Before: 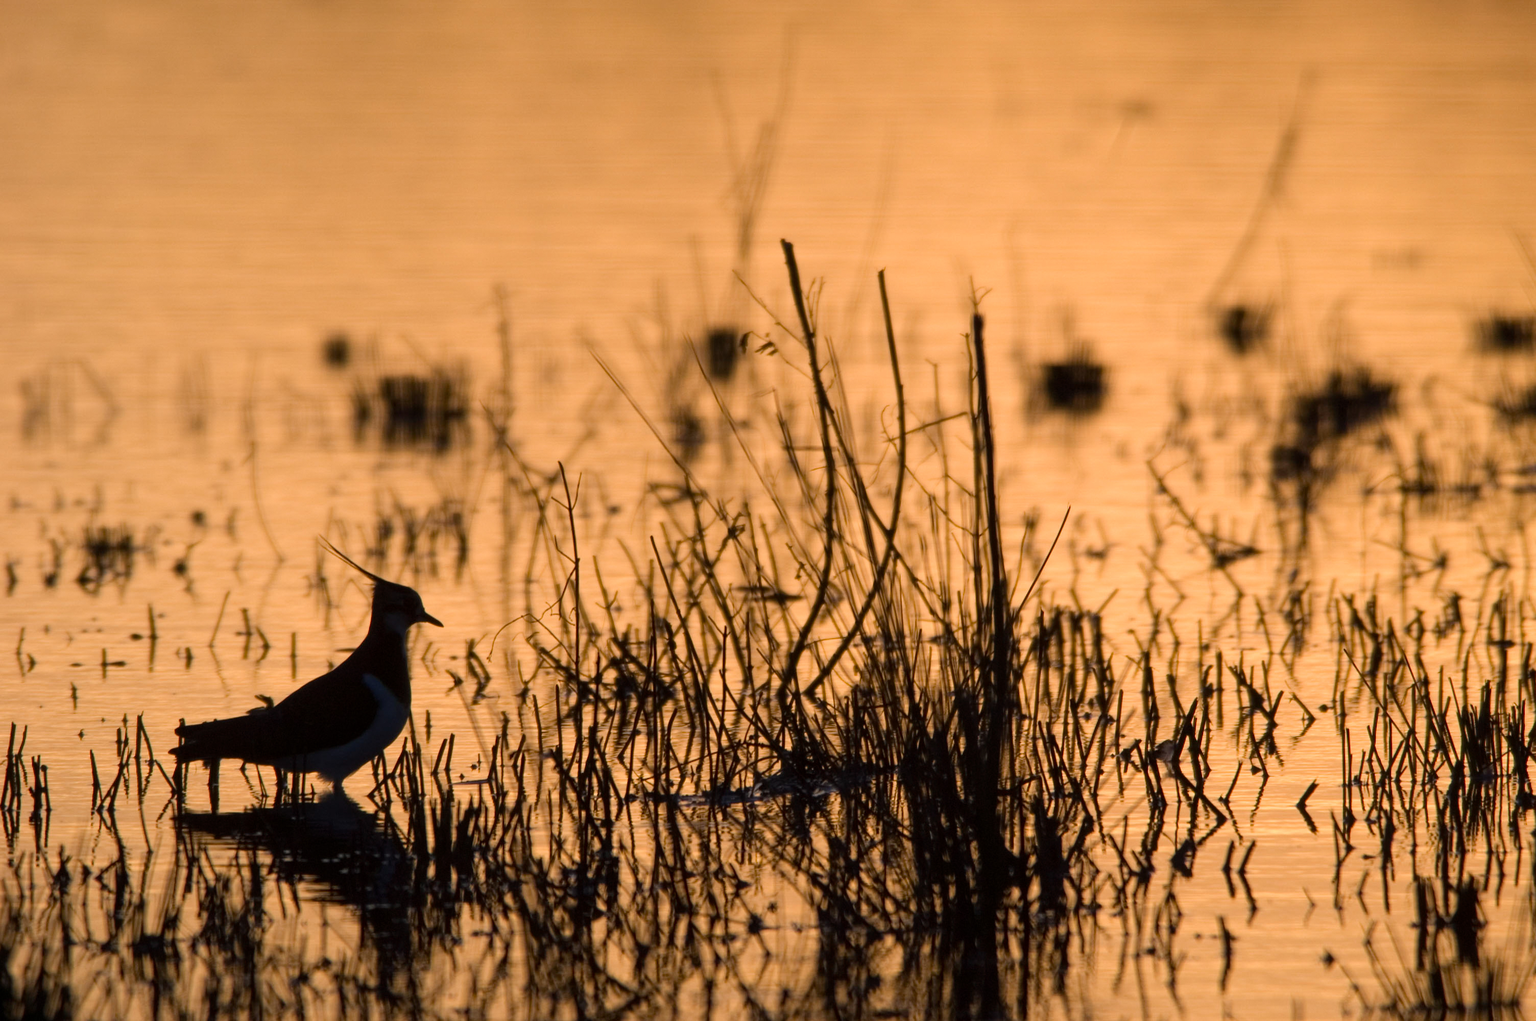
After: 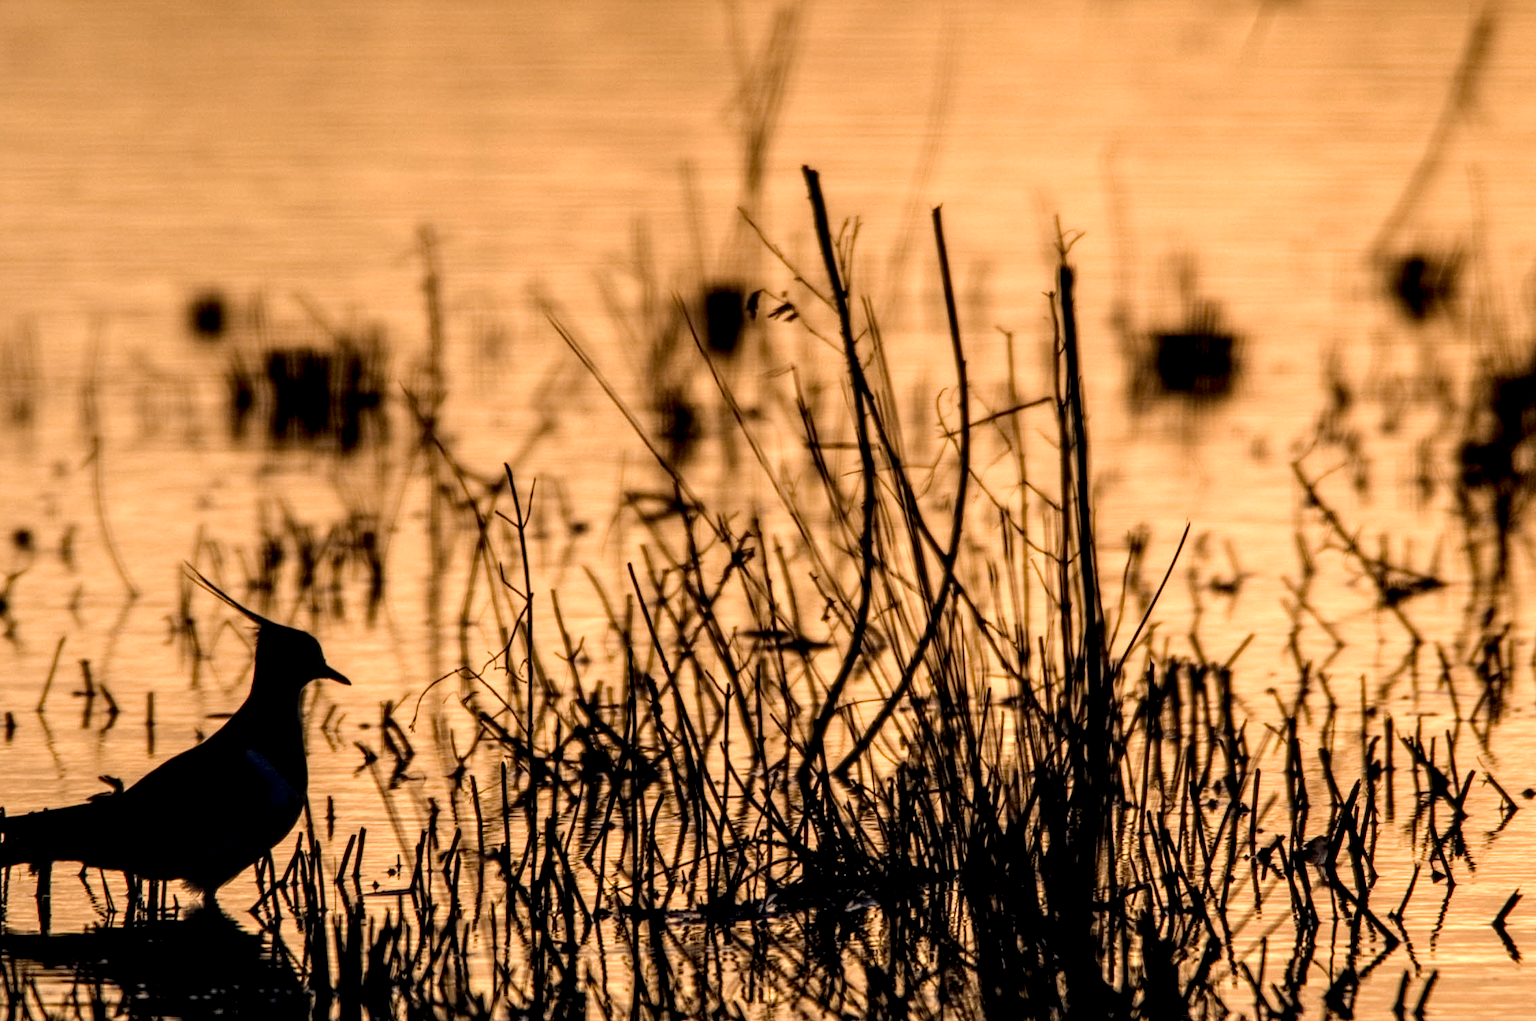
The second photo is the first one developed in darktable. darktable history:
crop and rotate: left 11.831%, top 11.346%, right 13.429%, bottom 13.899%
local contrast: detail 203%
